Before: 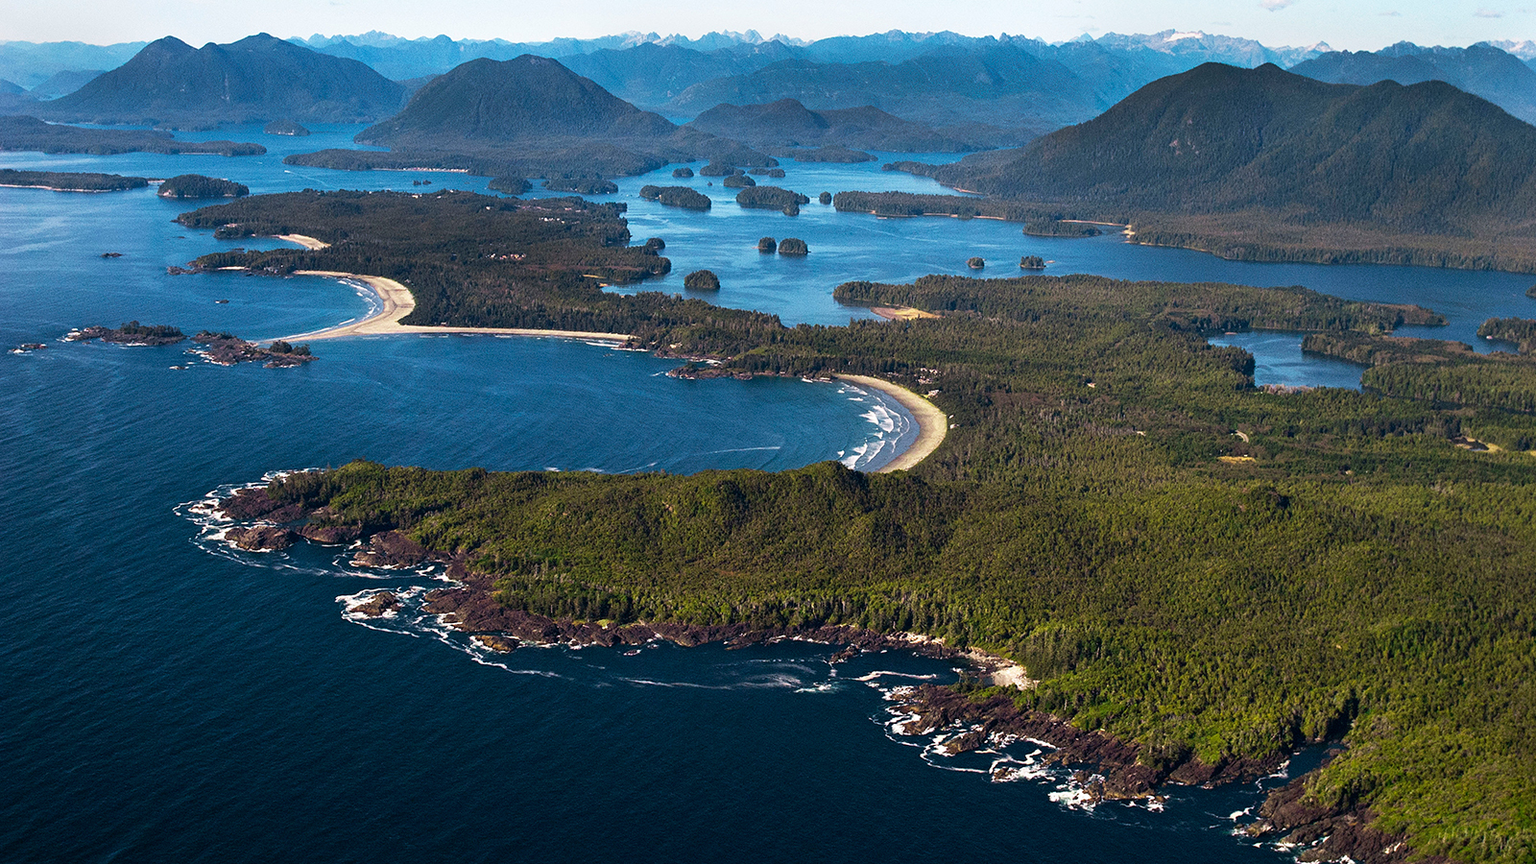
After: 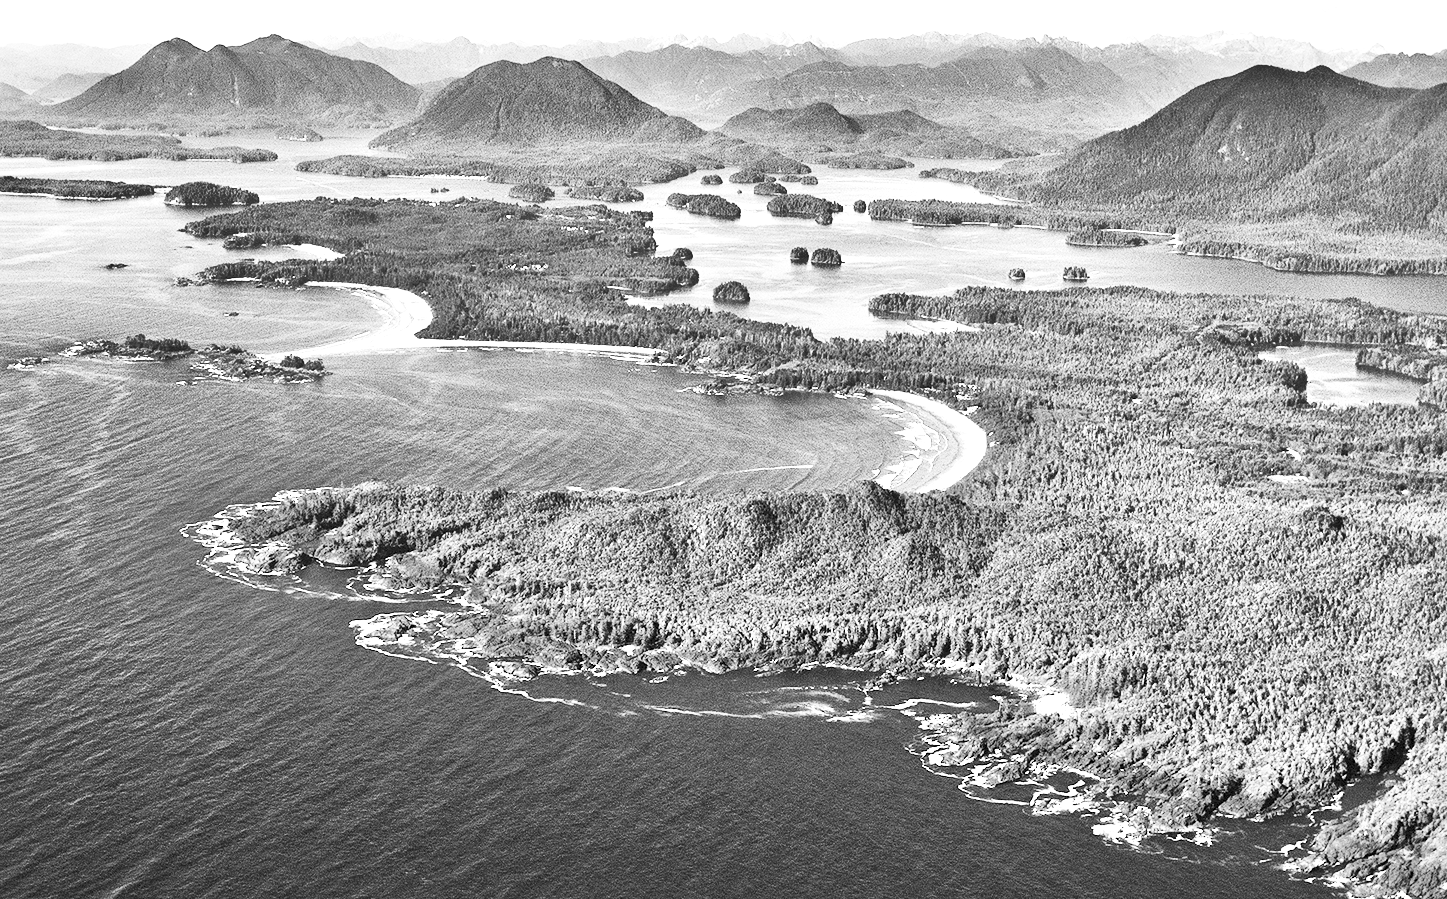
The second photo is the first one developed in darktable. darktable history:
contrast brightness saturation: contrast 0.53, brightness 0.47, saturation -1
local contrast: mode bilateral grid, contrast 20, coarseness 50, detail 132%, midtone range 0.2
crop: right 9.509%, bottom 0.031%
shadows and highlights: soften with gaussian
tone equalizer: -8 EV 2 EV, -7 EV 2 EV, -6 EV 2 EV, -5 EV 2 EV, -4 EV 2 EV, -3 EV 1.5 EV, -2 EV 1 EV, -1 EV 0.5 EV
exposure: black level correction 0.001, exposure 0.5 EV, compensate exposure bias true, compensate highlight preservation false
